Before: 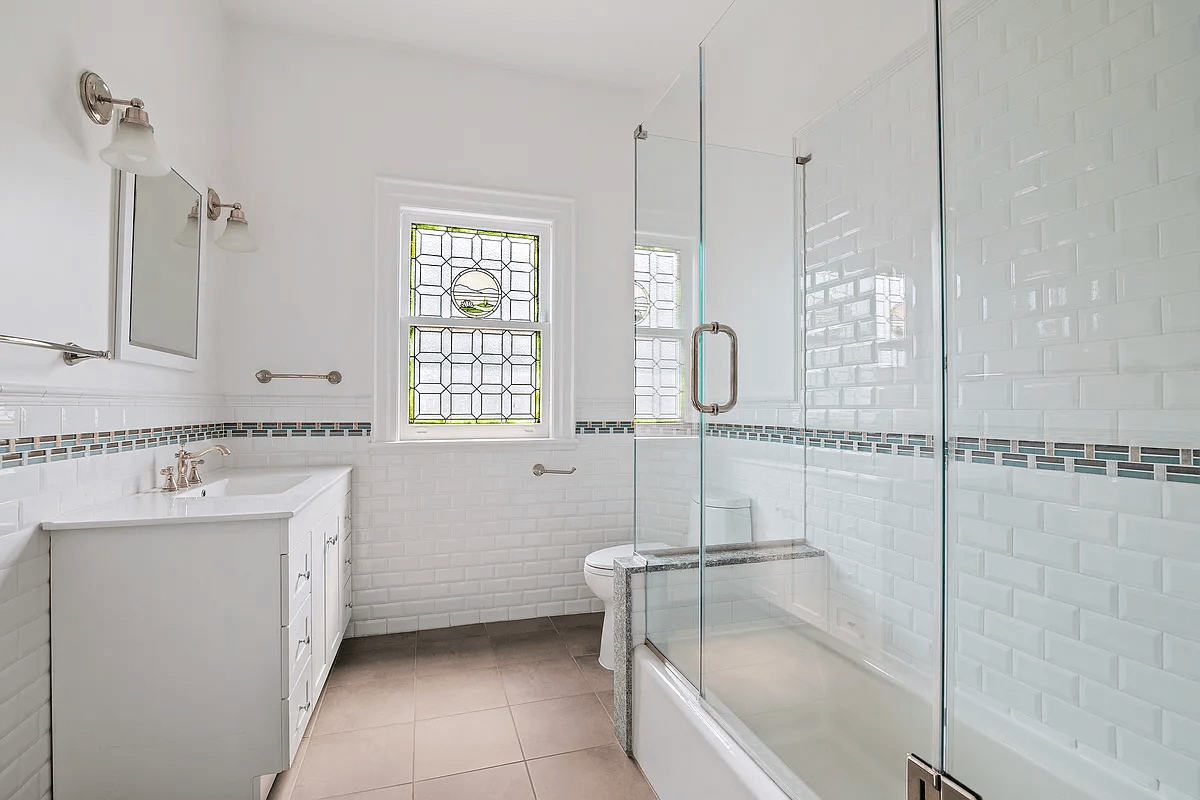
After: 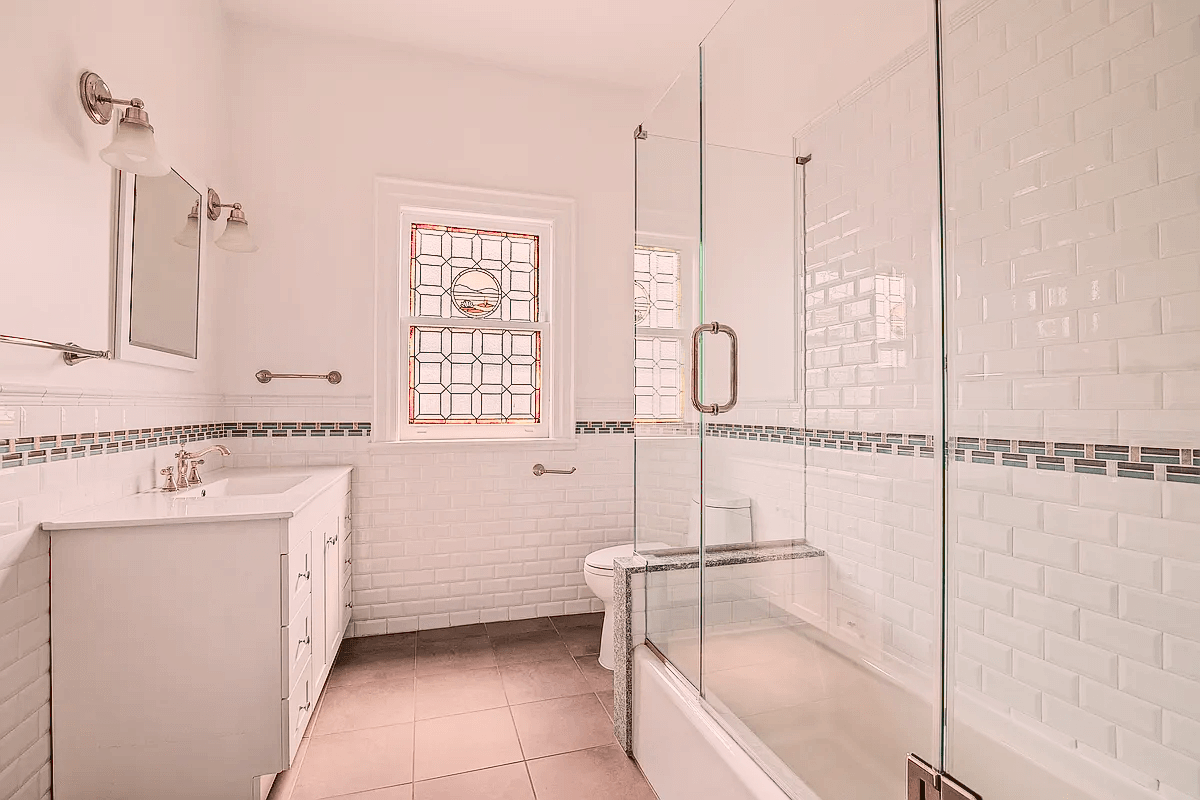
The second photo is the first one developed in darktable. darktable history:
sharpen: radius 1.275, amount 0.292, threshold 0.228
shadows and highlights: shadows 42.83, highlights 6.91
local contrast: detail 109%
exposure: exposure -0.054 EV, compensate exposure bias true, compensate highlight preservation false
color zones: curves: ch2 [(0, 0.488) (0.143, 0.417) (0.286, 0.212) (0.429, 0.179) (0.571, 0.154) (0.714, 0.415) (0.857, 0.495) (1, 0.488)]
tone curve: curves: ch0 [(0, 0.022) (0.114, 0.088) (0.282, 0.316) (0.446, 0.511) (0.613, 0.693) (0.786, 0.843) (0.999, 0.949)]; ch1 [(0, 0) (0.395, 0.343) (0.463, 0.427) (0.486, 0.474) (0.503, 0.5) (0.535, 0.522) (0.555, 0.546) (0.594, 0.614) (0.755, 0.793) (1, 1)]; ch2 [(0, 0) (0.369, 0.388) (0.449, 0.431) (0.501, 0.5) (0.528, 0.517) (0.561, 0.59) (0.612, 0.646) (0.697, 0.721) (1, 1)], color space Lab, linked channels, preserve colors none
haze removal: compatibility mode true, adaptive false
color correction: highlights a* 10.25, highlights b* 9.77, shadows a* 8.29, shadows b* 8.61, saturation 0.767
